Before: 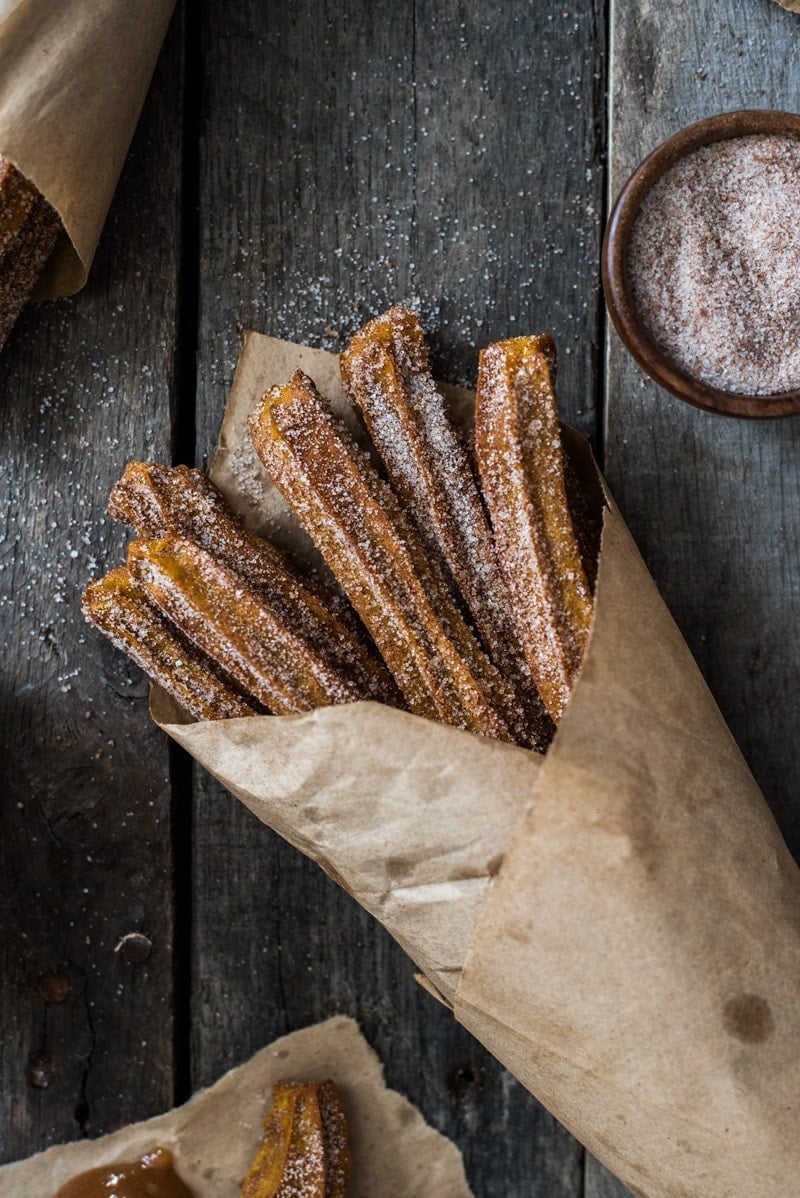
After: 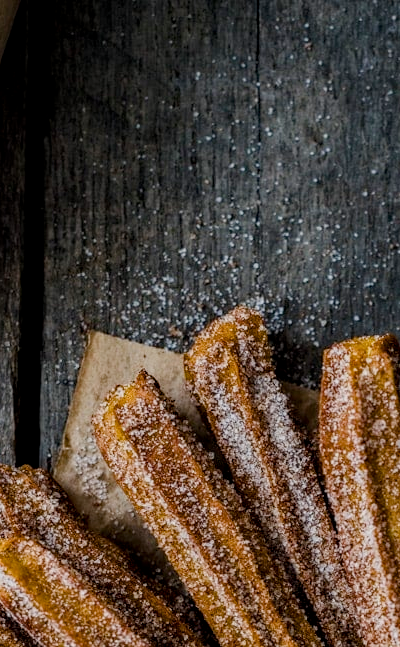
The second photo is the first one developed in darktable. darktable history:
crop: left 19.507%, right 30.449%, bottom 45.919%
haze removal: compatibility mode true
color balance rgb: perceptual saturation grading › global saturation 20%, perceptual saturation grading › highlights -25.517%, perceptual saturation grading › shadows 25.683%, global vibrance 9.329%
local contrast: on, module defaults
filmic rgb: black relative exposure -7.98 EV, white relative exposure 4.04 EV, hardness 4.16, contrast in shadows safe
contrast equalizer: octaves 7, y [[0.5, 0.486, 0.447, 0.446, 0.489, 0.5], [0.5 ×6], [0.5 ×6], [0 ×6], [0 ×6]], mix 0.318
